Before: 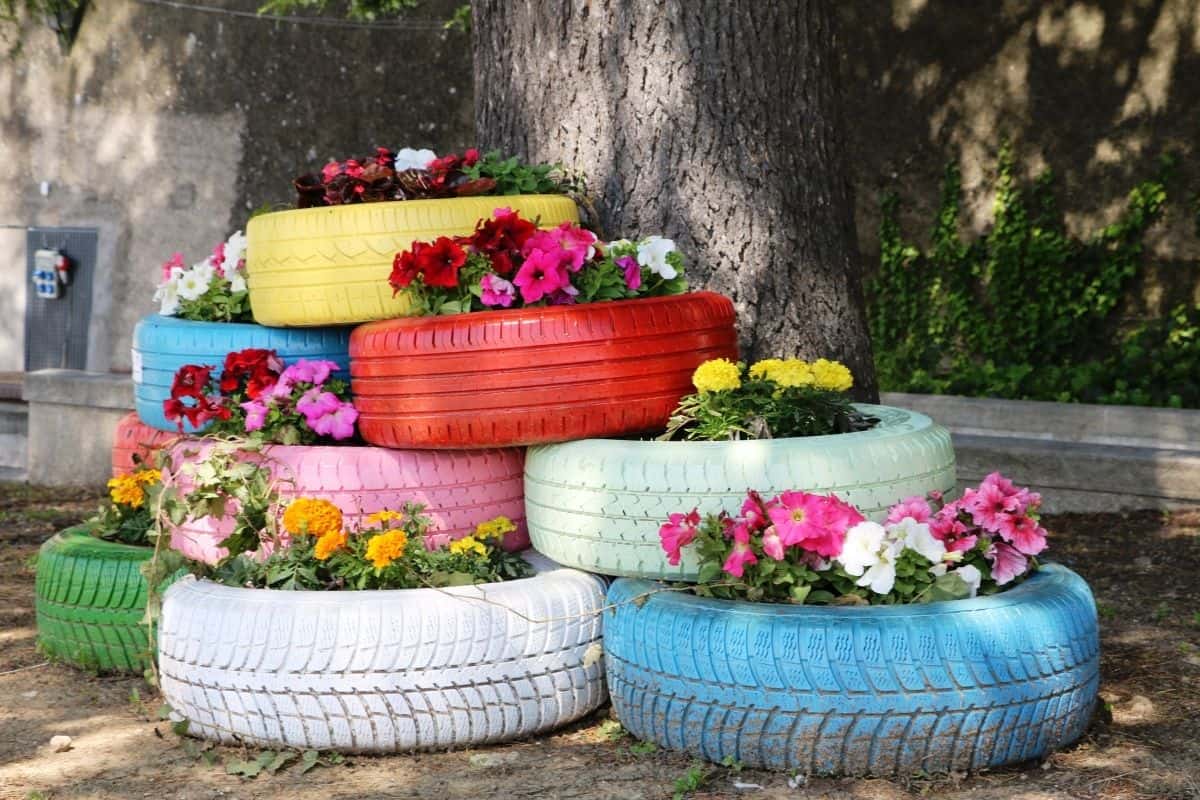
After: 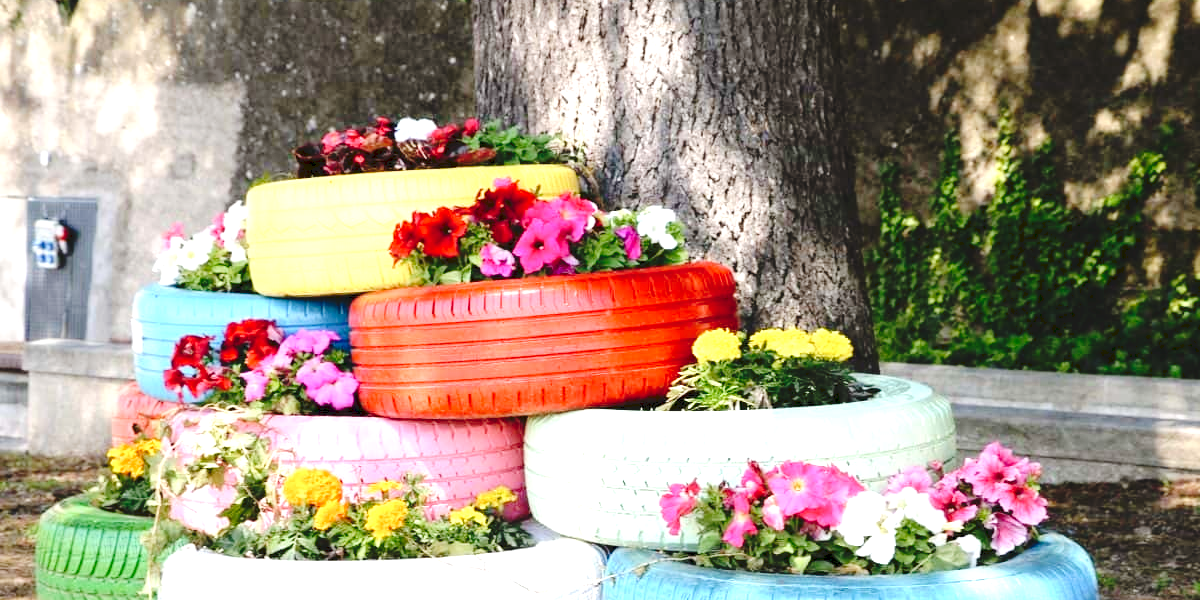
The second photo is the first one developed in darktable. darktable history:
tone curve: curves: ch0 [(0, 0) (0.003, 0.074) (0.011, 0.079) (0.025, 0.083) (0.044, 0.095) (0.069, 0.097) (0.1, 0.11) (0.136, 0.131) (0.177, 0.159) (0.224, 0.209) (0.277, 0.279) (0.335, 0.367) (0.399, 0.455) (0.468, 0.538) (0.543, 0.621) (0.623, 0.699) (0.709, 0.782) (0.801, 0.848) (0.898, 0.924) (1, 1)], preserve colors none
exposure: black level correction 0.001, exposure 1 EV, compensate highlight preservation false
crop: top 3.857%, bottom 21.132%
